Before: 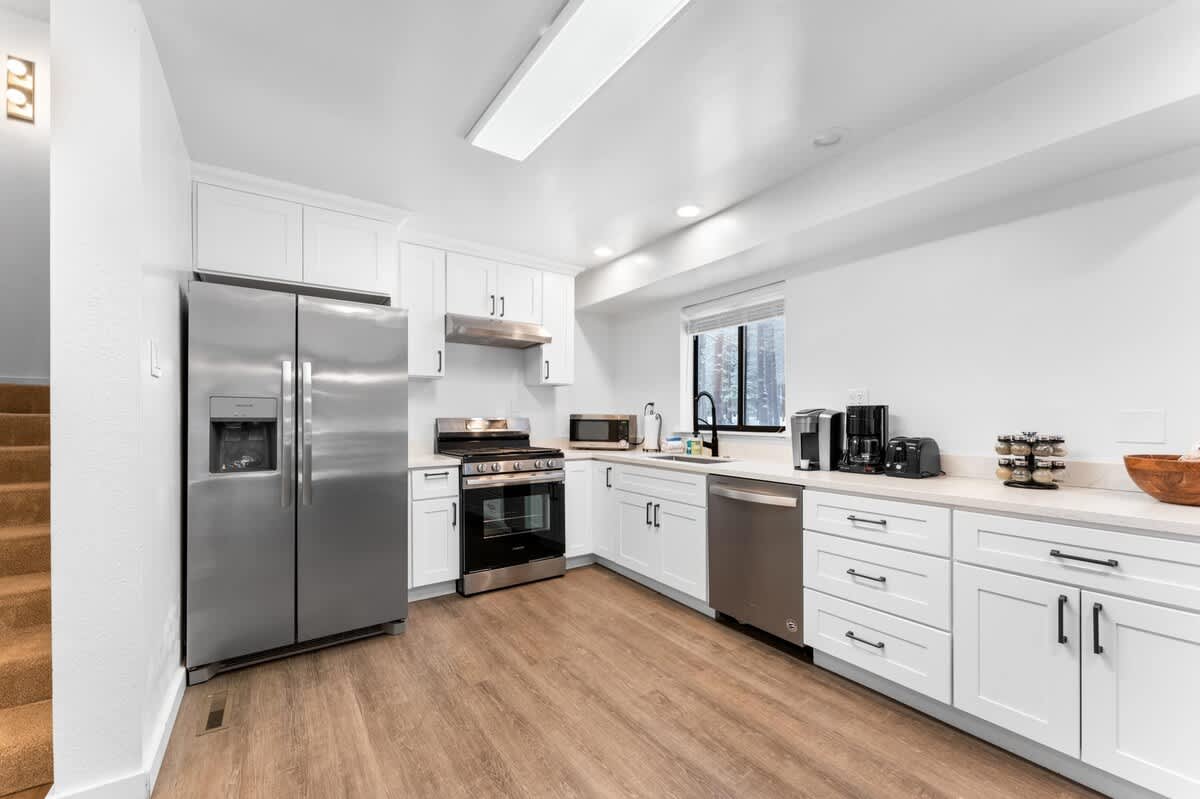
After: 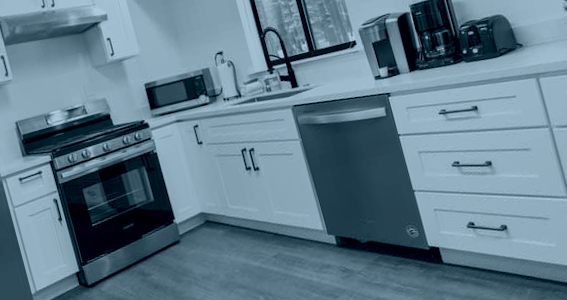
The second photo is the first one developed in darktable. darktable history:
exposure: black level correction 0, exposure 1.3 EV, compensate exposure bias true, compensate highlight preservation false
crop: left 34.479%, top 38.822%, right 13.718%, bottom 5.172%
rotate and perspective: rotation -14.8°, crop left 0.1, crop right 0.903, crop top 0.25, crop bottom 0.748
colorize: hue 194.4°, saturation 29%, source mix 61.75%, lightness 3.98%, version 1
